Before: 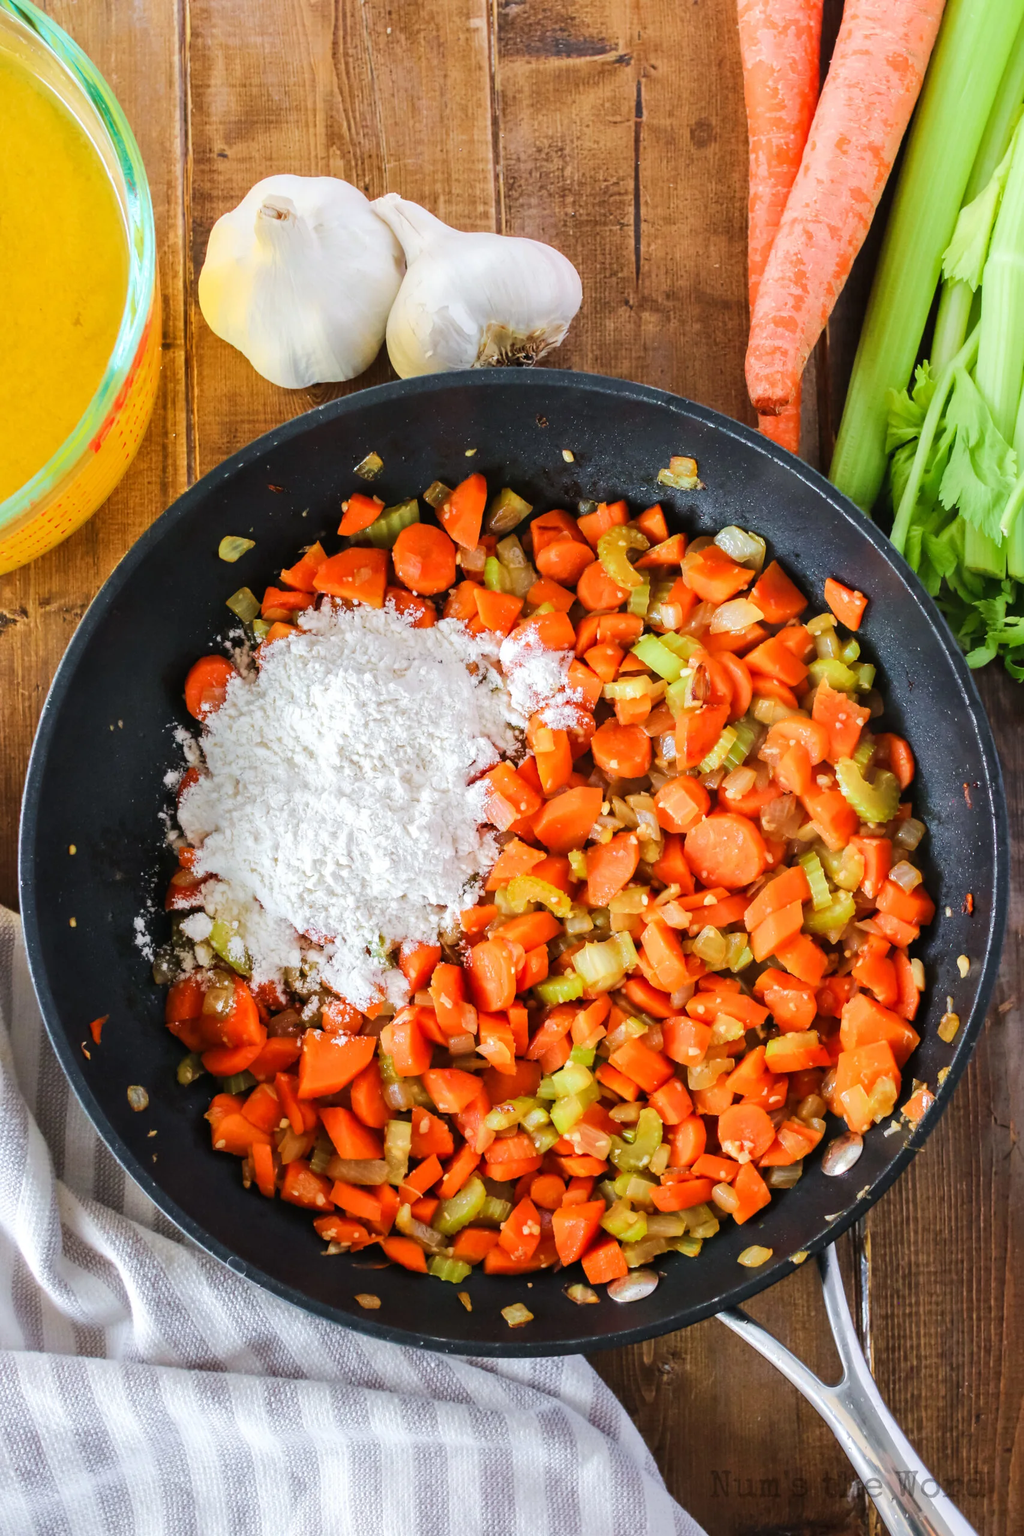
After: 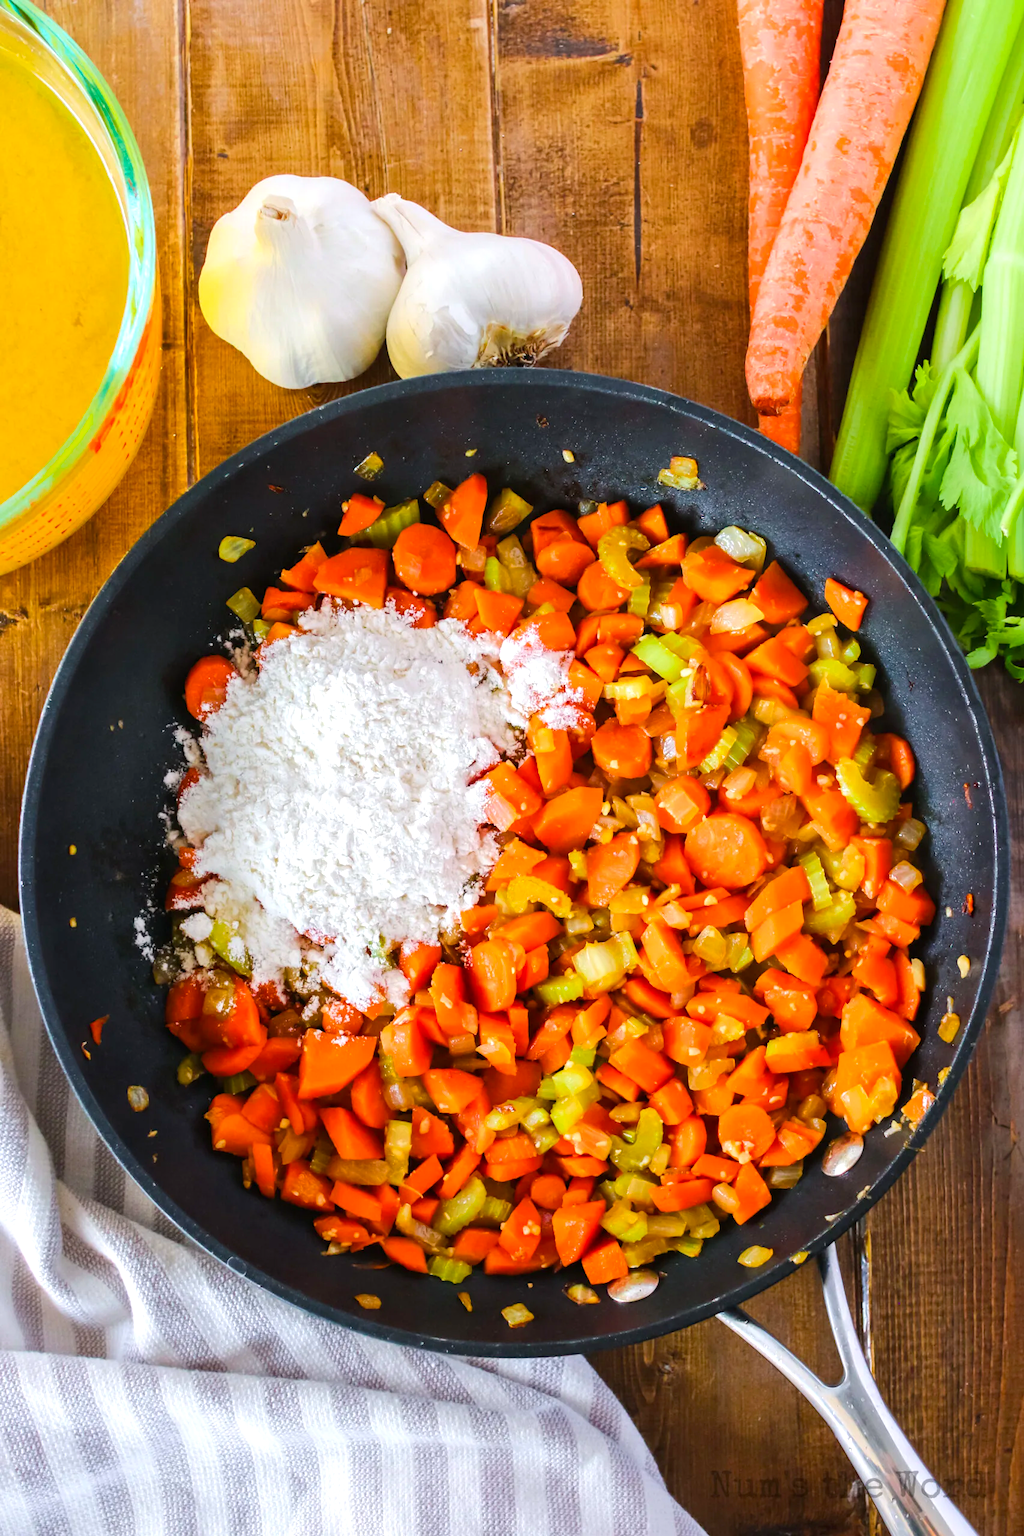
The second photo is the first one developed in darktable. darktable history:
color balance rgb: highlights gain › chroma 0.153%, highlights gain › hue 330.48°, perceptual saturation grading › global saturation 19.306%, global vibrance 20%
exposure: exposure 0.176 EV, compensate highlight preservation false
